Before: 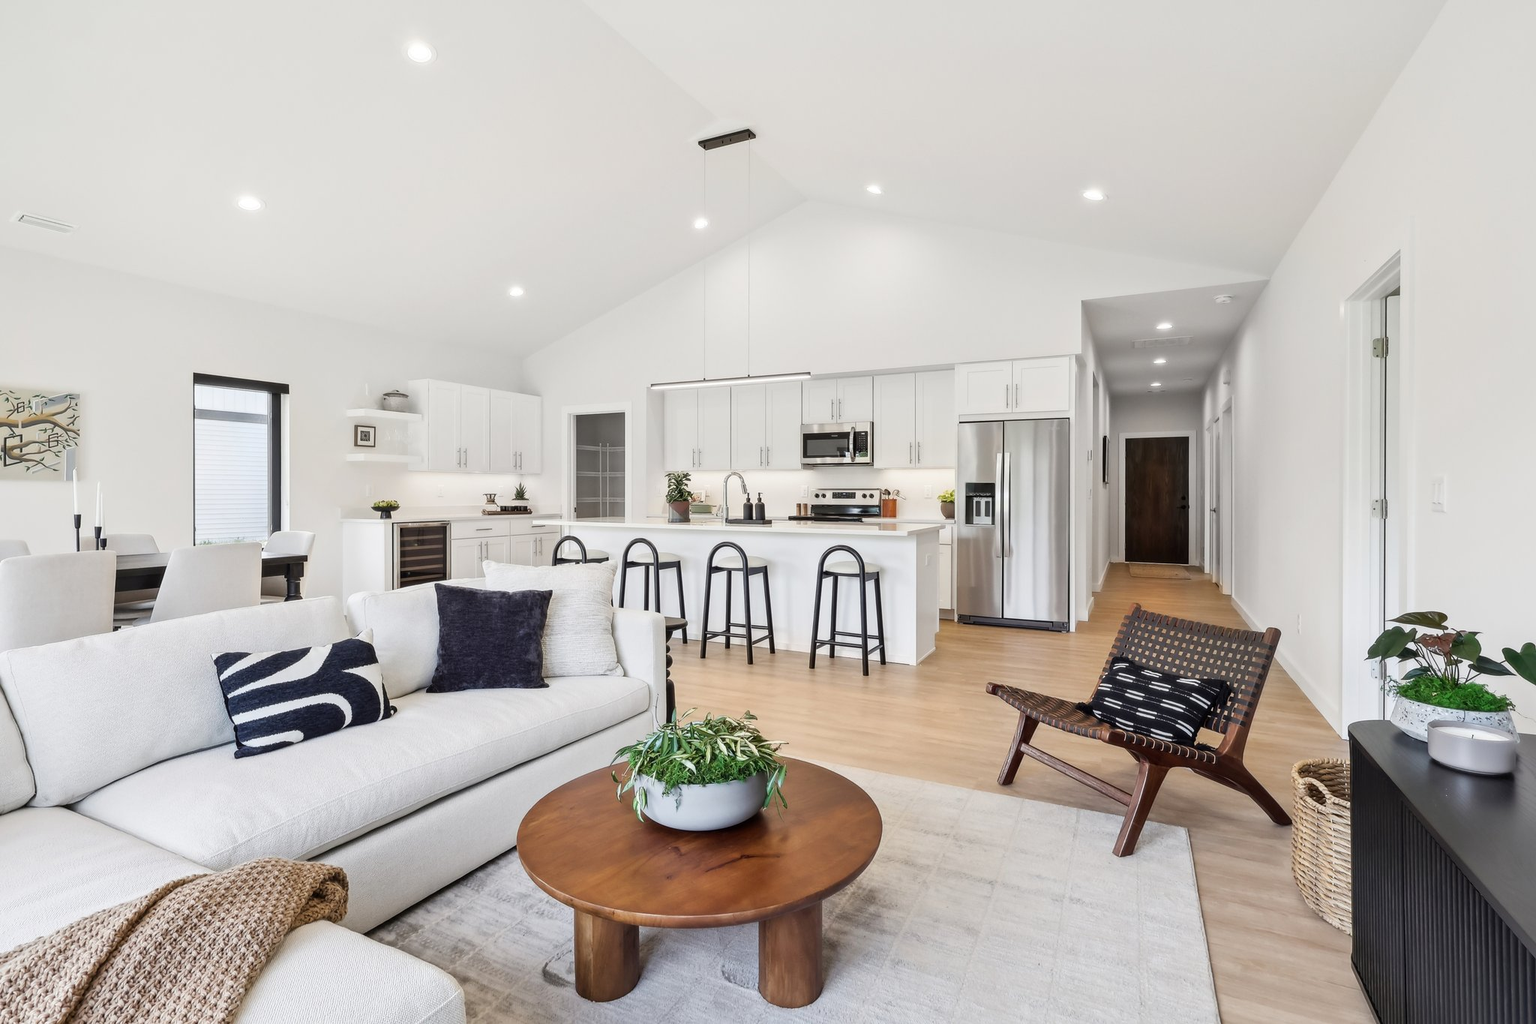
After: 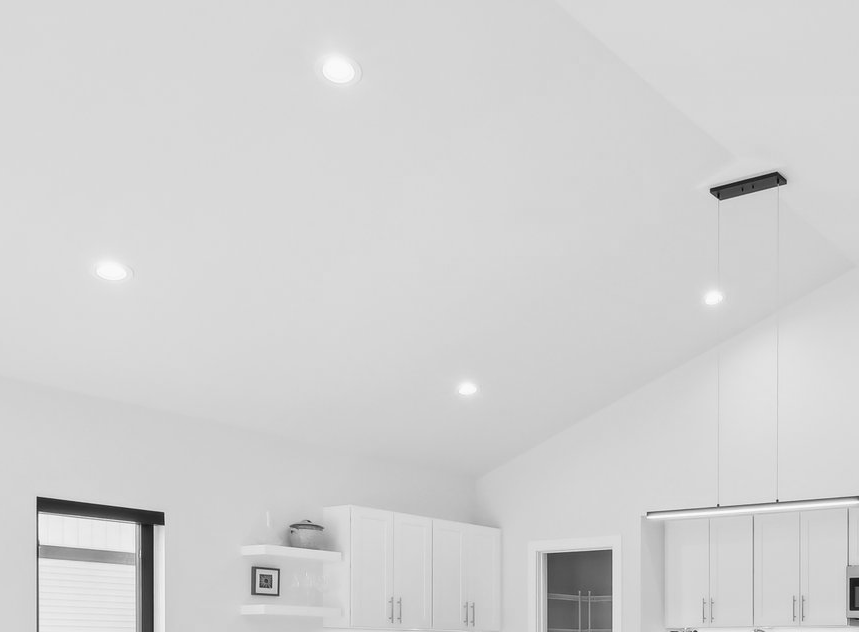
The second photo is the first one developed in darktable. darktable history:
crop and rotate: left 10.817%, top 0.062%, right 47.194%, bottom 53.626%
monochrome: a 32, b 64, size 2.3
